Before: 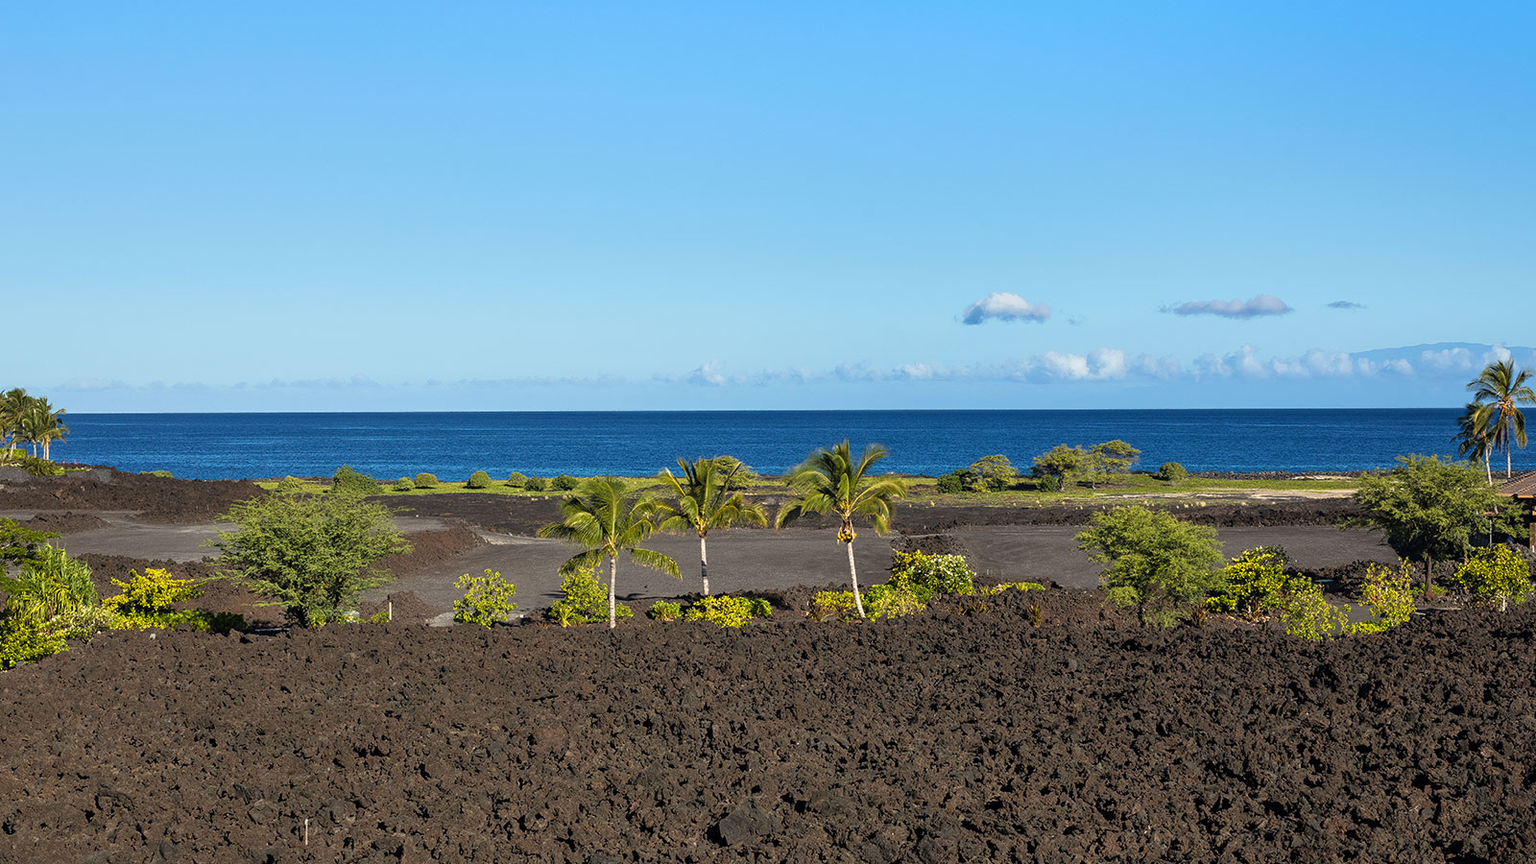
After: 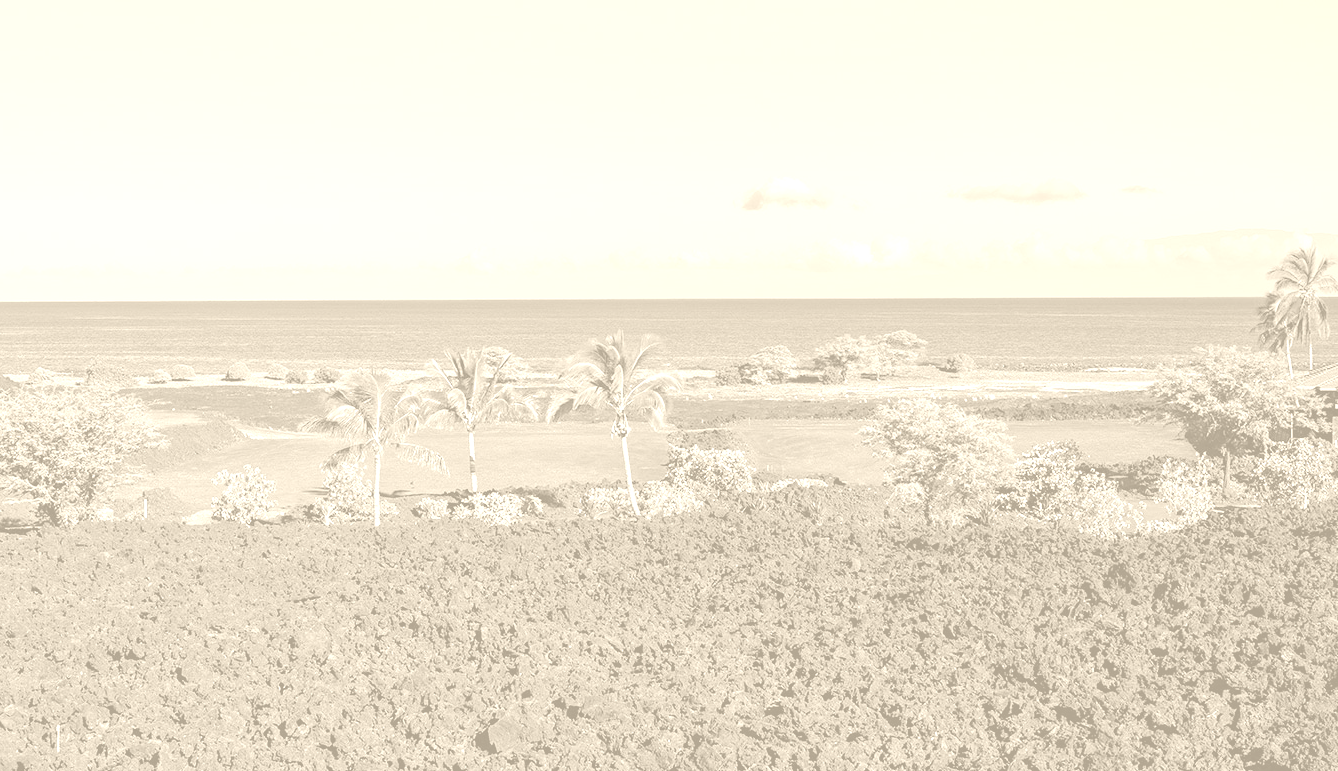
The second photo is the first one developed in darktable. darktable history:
crop: left 16.315%, top 14.246%
colorize: hue 36°, saturation 71%, lightness 80.79%
tone equalizer: -8 EV -0.002 EV, -7 EV 0.005 EV, -6 EV -0.008 EV, -5 EV 0.007 EV, -4 EV -0.042 EV, -3 EV -0.233 EV, -2 EV -0.662 EV, -1 EV -0.983 EV, +0 EV -0.969 EV, smoothing diameter 2%, edges refinement/feathering 20, mask exposure compensation -1.57 EV, filter diffusion 5
exposure: exposure 0.6 EV, compensate highlight preservation false
